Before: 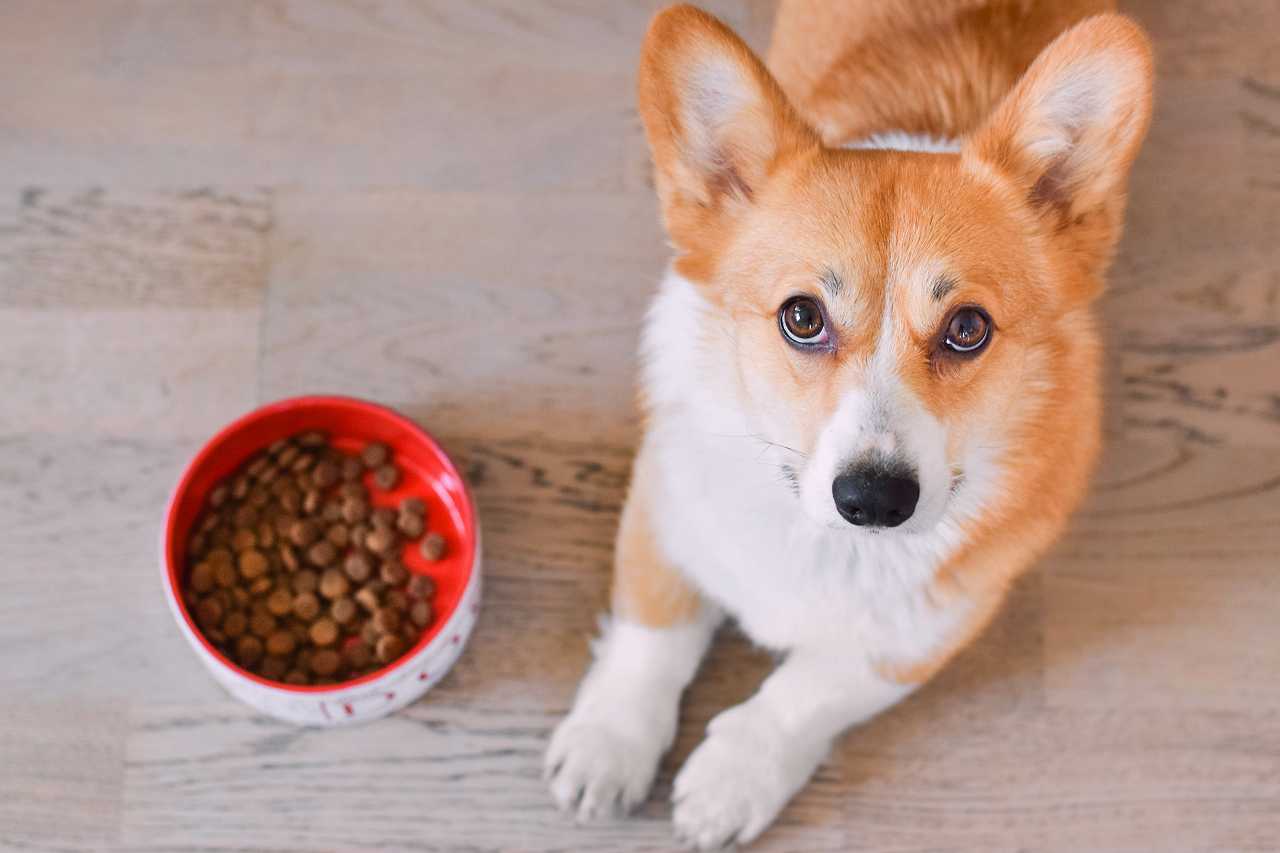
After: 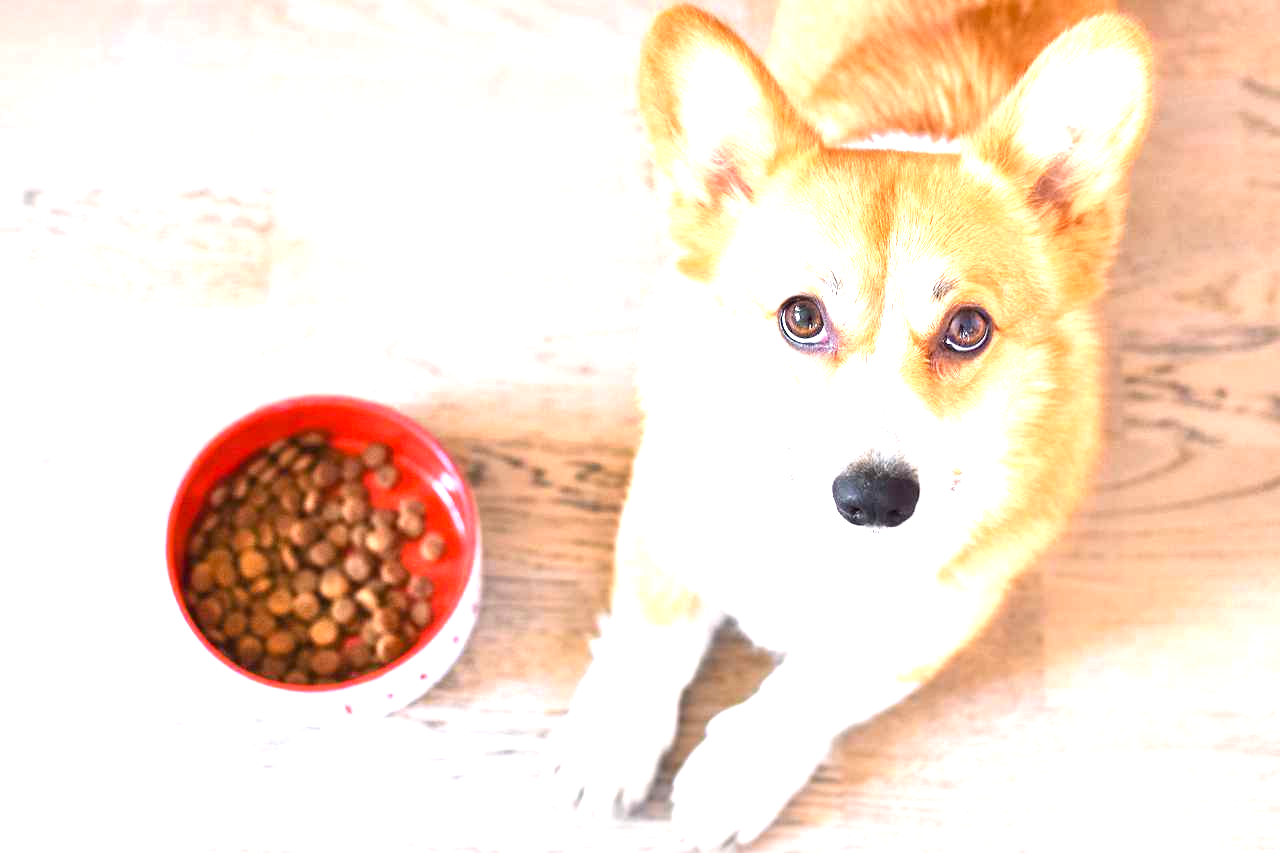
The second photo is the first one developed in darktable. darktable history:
exposure: black level correction 0.001, exposure 1.636 EV, compensate exposure bias true, compensate highlight preservation false
